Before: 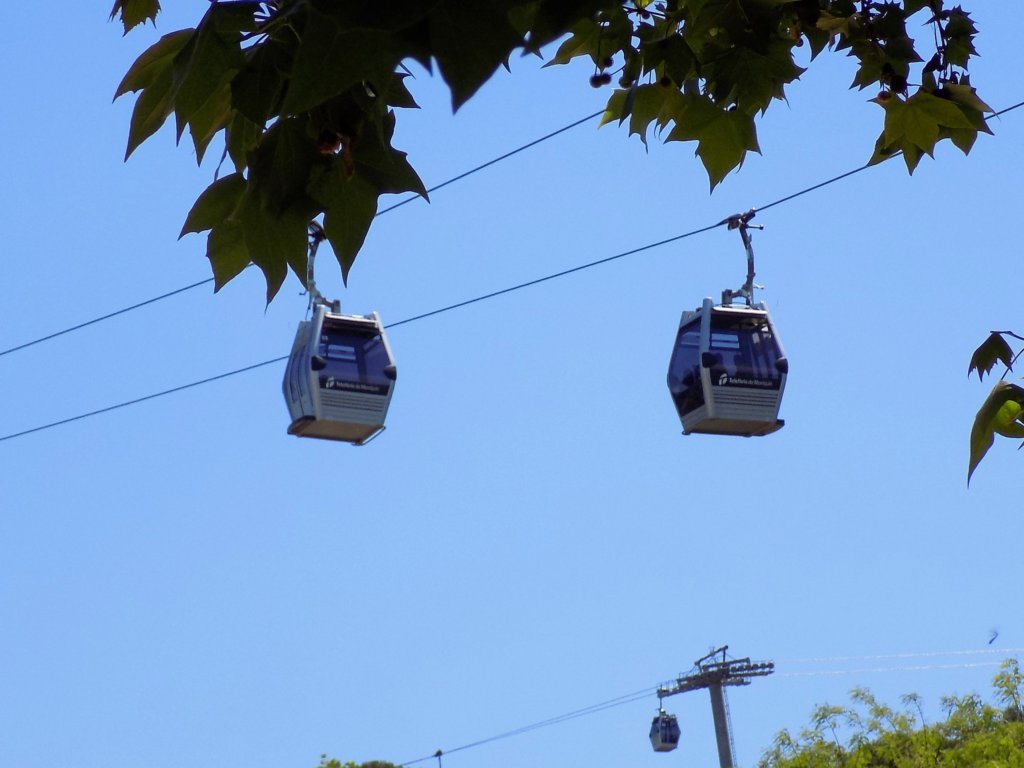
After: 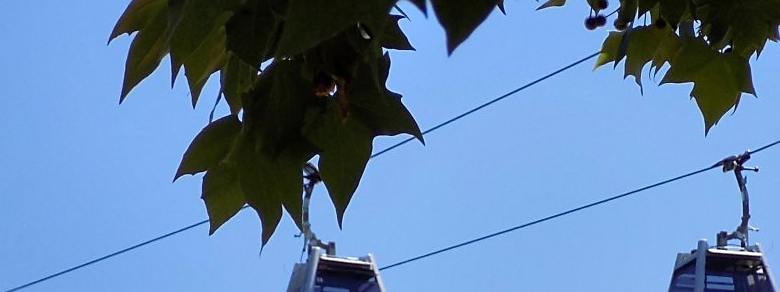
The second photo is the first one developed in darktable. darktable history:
exposure: exposure -0.064 EV, compensate highlight preservation false
crop: left 0.579%, top 7.627%, right 23.167%, bottom 54.275%
sharpen: radius 1.864, amount 0.398, threshold 1.271
shadows and highlights: low approximation 0.01, soften with gaussian
